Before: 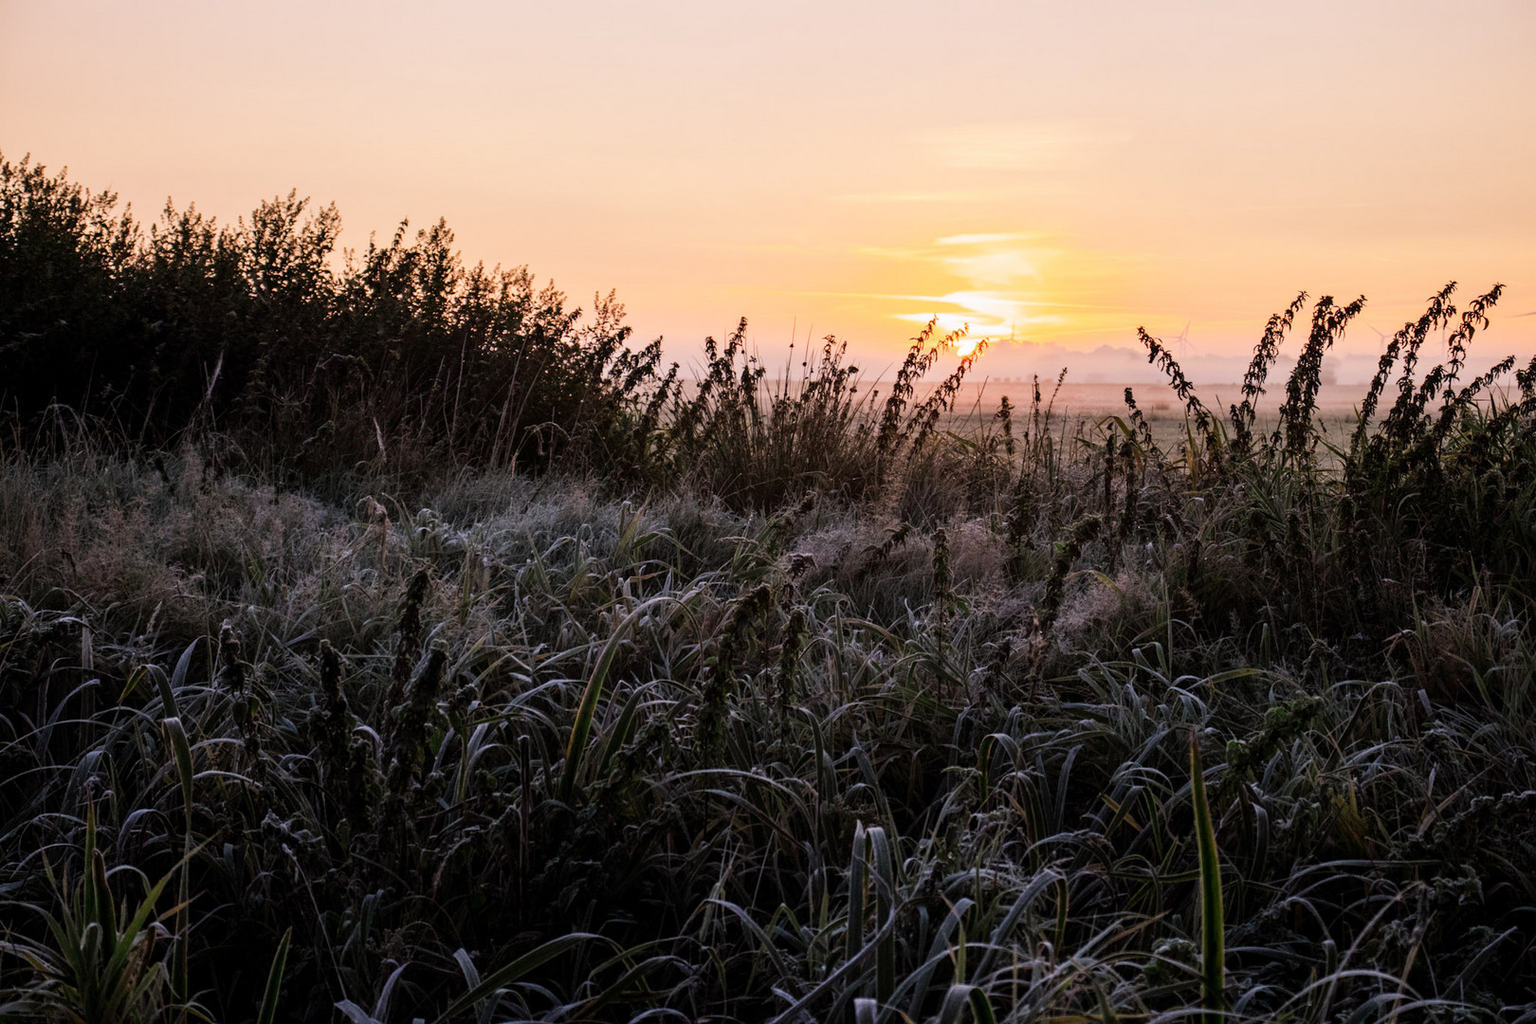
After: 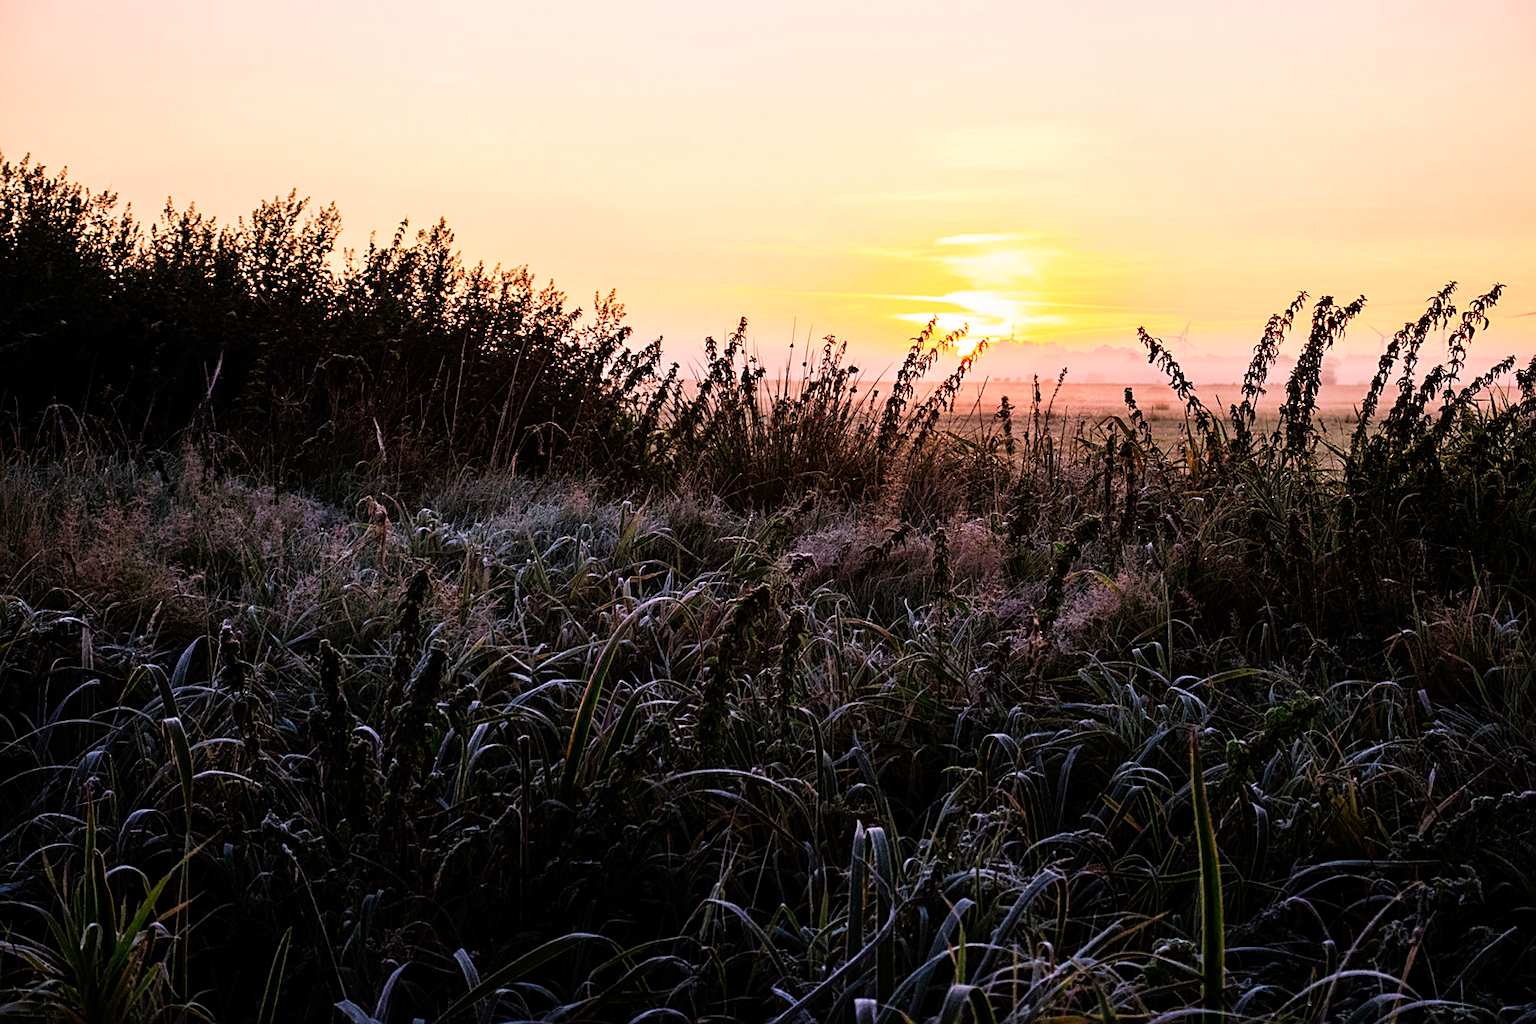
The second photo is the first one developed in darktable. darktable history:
rgb levels: preserve colors max RGB
tone curve: curves: ch0 [(0, 0) (0.003, 0.001) (0.011, 0.005) (0.025, 0.011) (0.044, 0.02) (0.069, 0.031) (0.1, 0.045) (0.136, 0.077) (0.177, 0.124) (0.224, 0.181) (0.277, 0.245) (0.335, 0.316) (0.399, 0.393) (0.468, 0.477) (0.543, 0.568) (0.623, 0.666) (0.709, 0.771) (0.801, 0.871) (0.898, 0.965) (1, 1)], preserve colors none
sharpen: on, module defaults
velvia: on, module defaults
